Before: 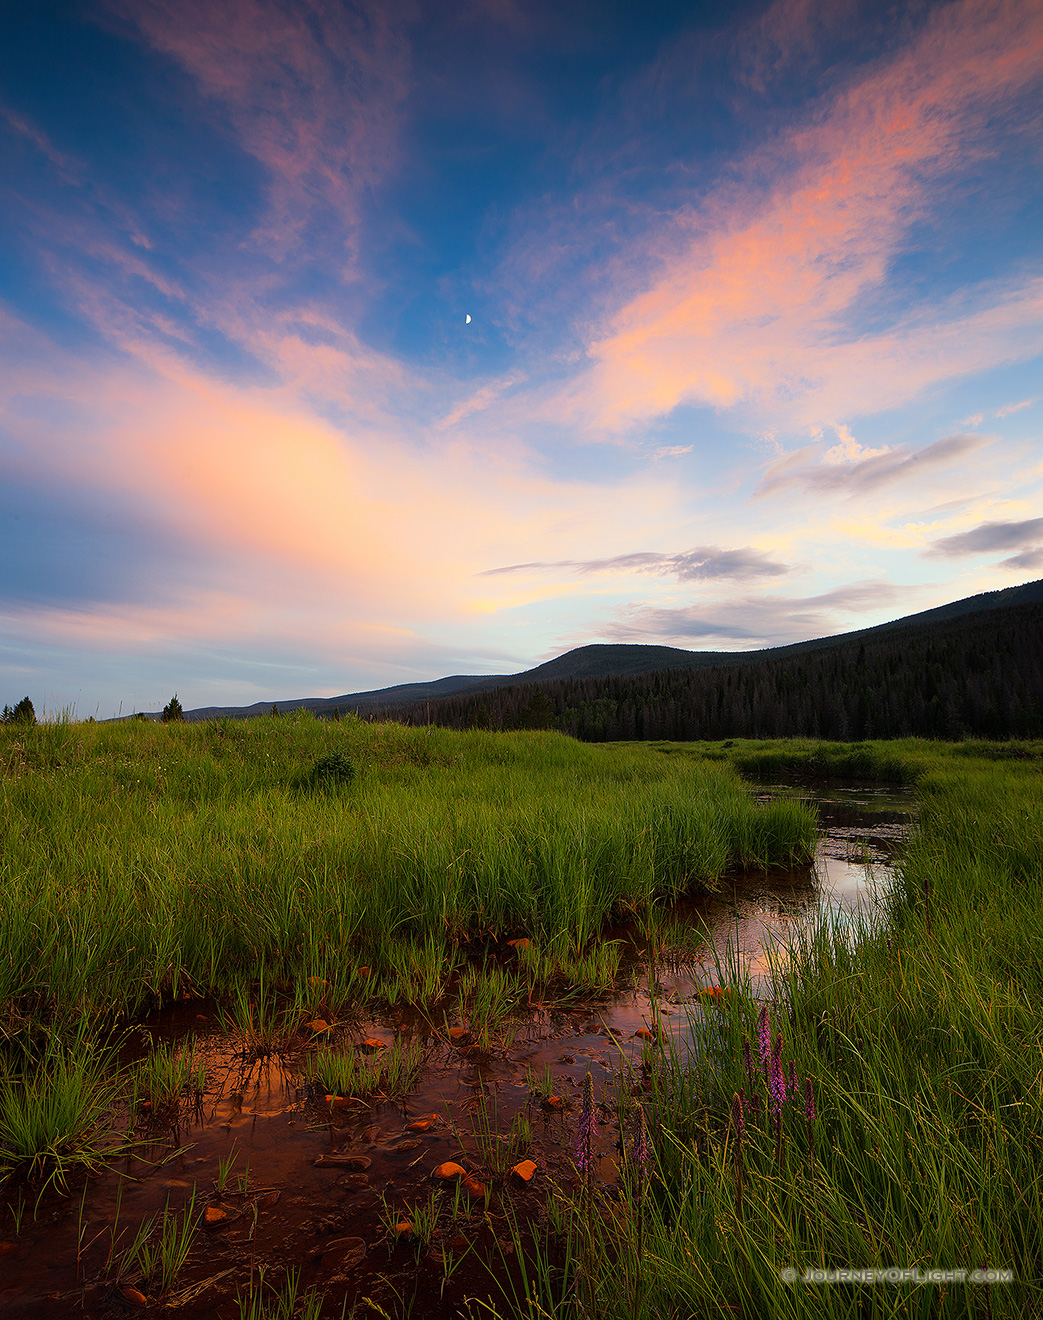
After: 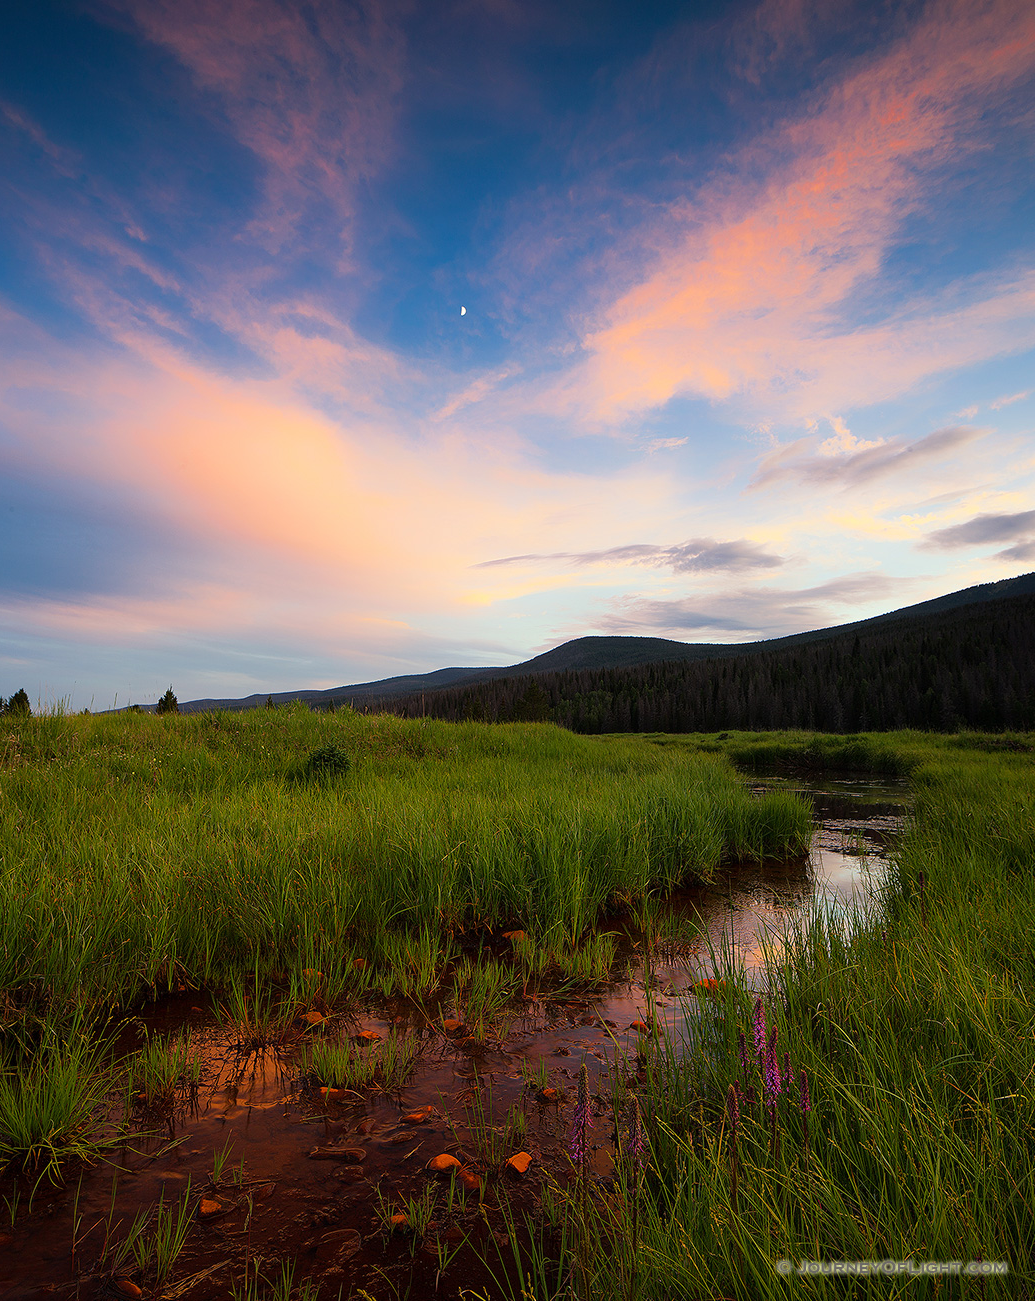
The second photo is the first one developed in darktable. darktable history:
crop: left 0.492%, top 0.665%, right 0.25%, bottom 0.699%
